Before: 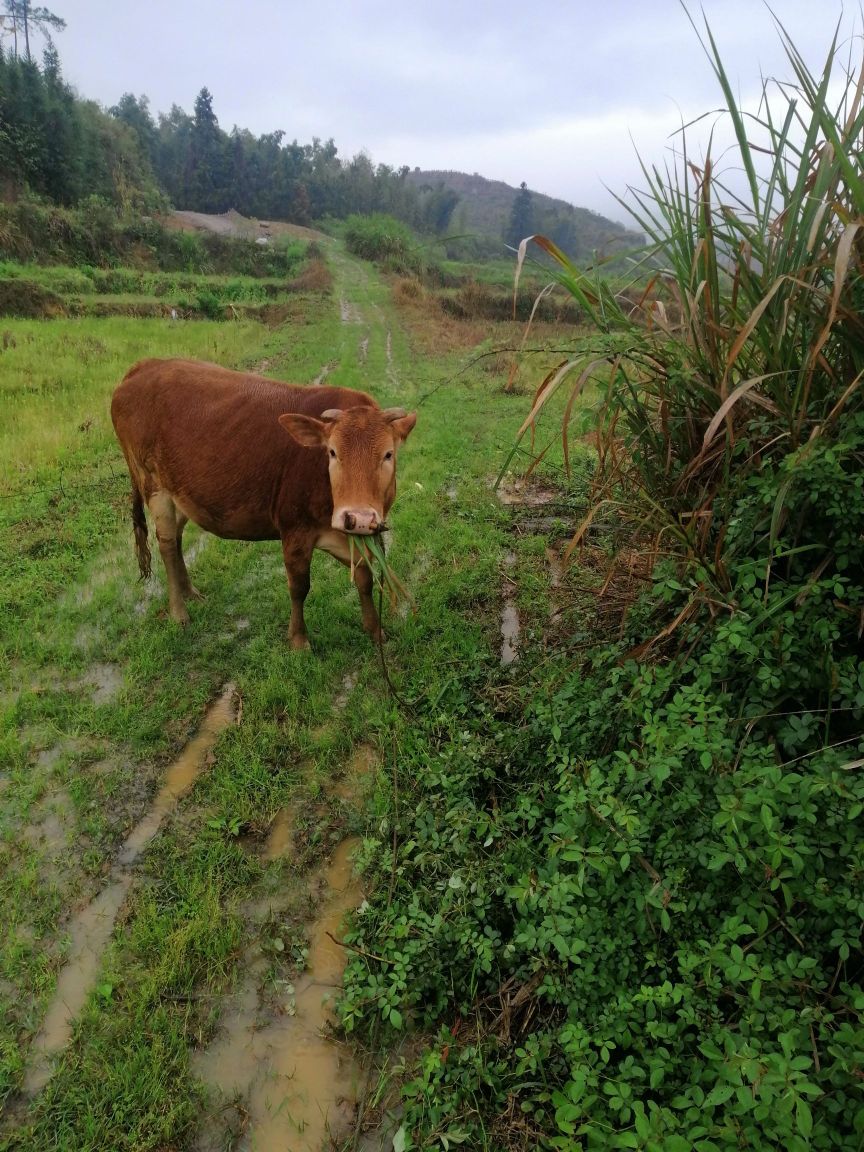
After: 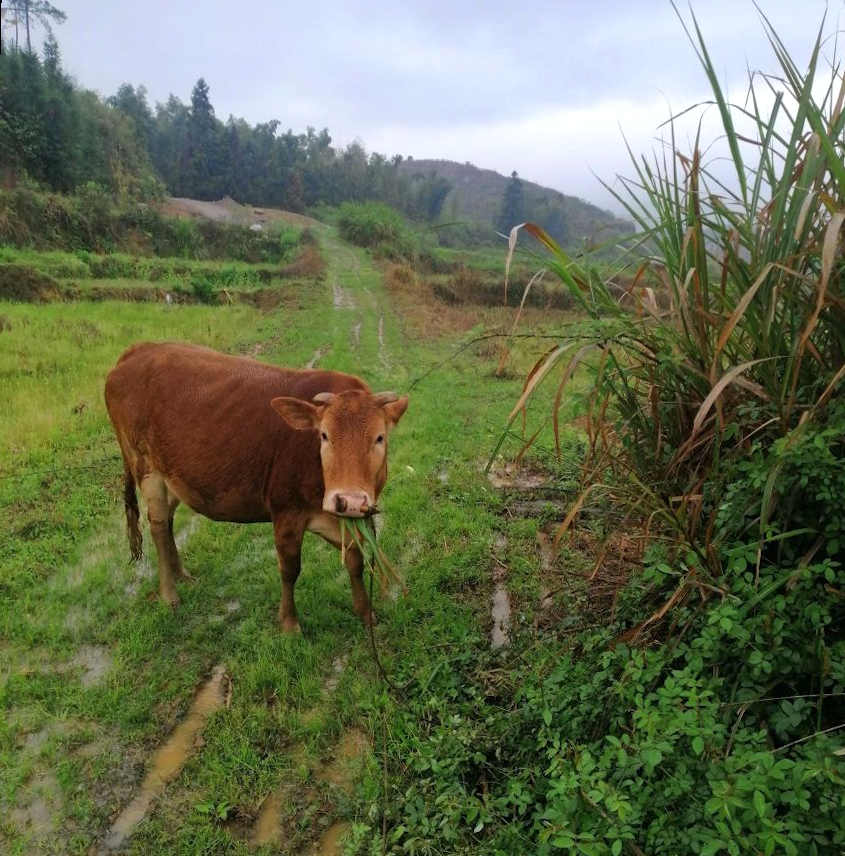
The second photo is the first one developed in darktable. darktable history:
crop: bottom 24.988%
rotate and perspective: rotation 0.226°, lens shift (vertical) -0.042, crop left 0.023, crop right 0.982, crop top 0.006, crop bottom 0.994
white balance: red 1, blue 1
exposure: exposure 0.217 EV, compensate highlight preservation false
shadows and highlights: shadows 25, white point adjustment -3, highlights -30
